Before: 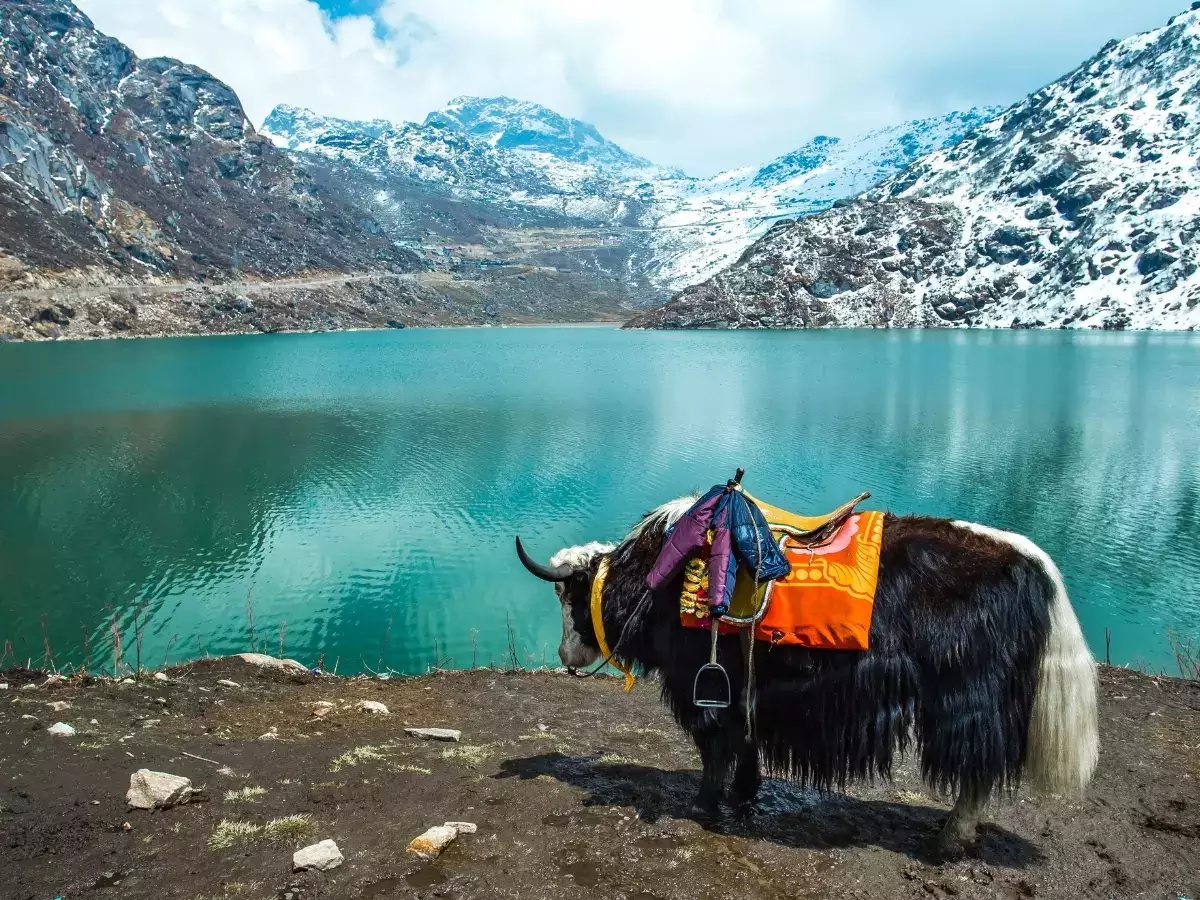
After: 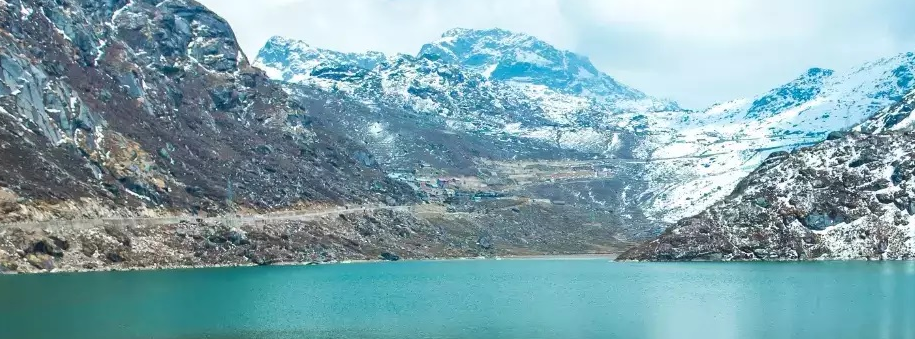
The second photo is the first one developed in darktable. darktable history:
crop: left 0.558%, top 7.651%, right 23.172%, bottom 54.672%
